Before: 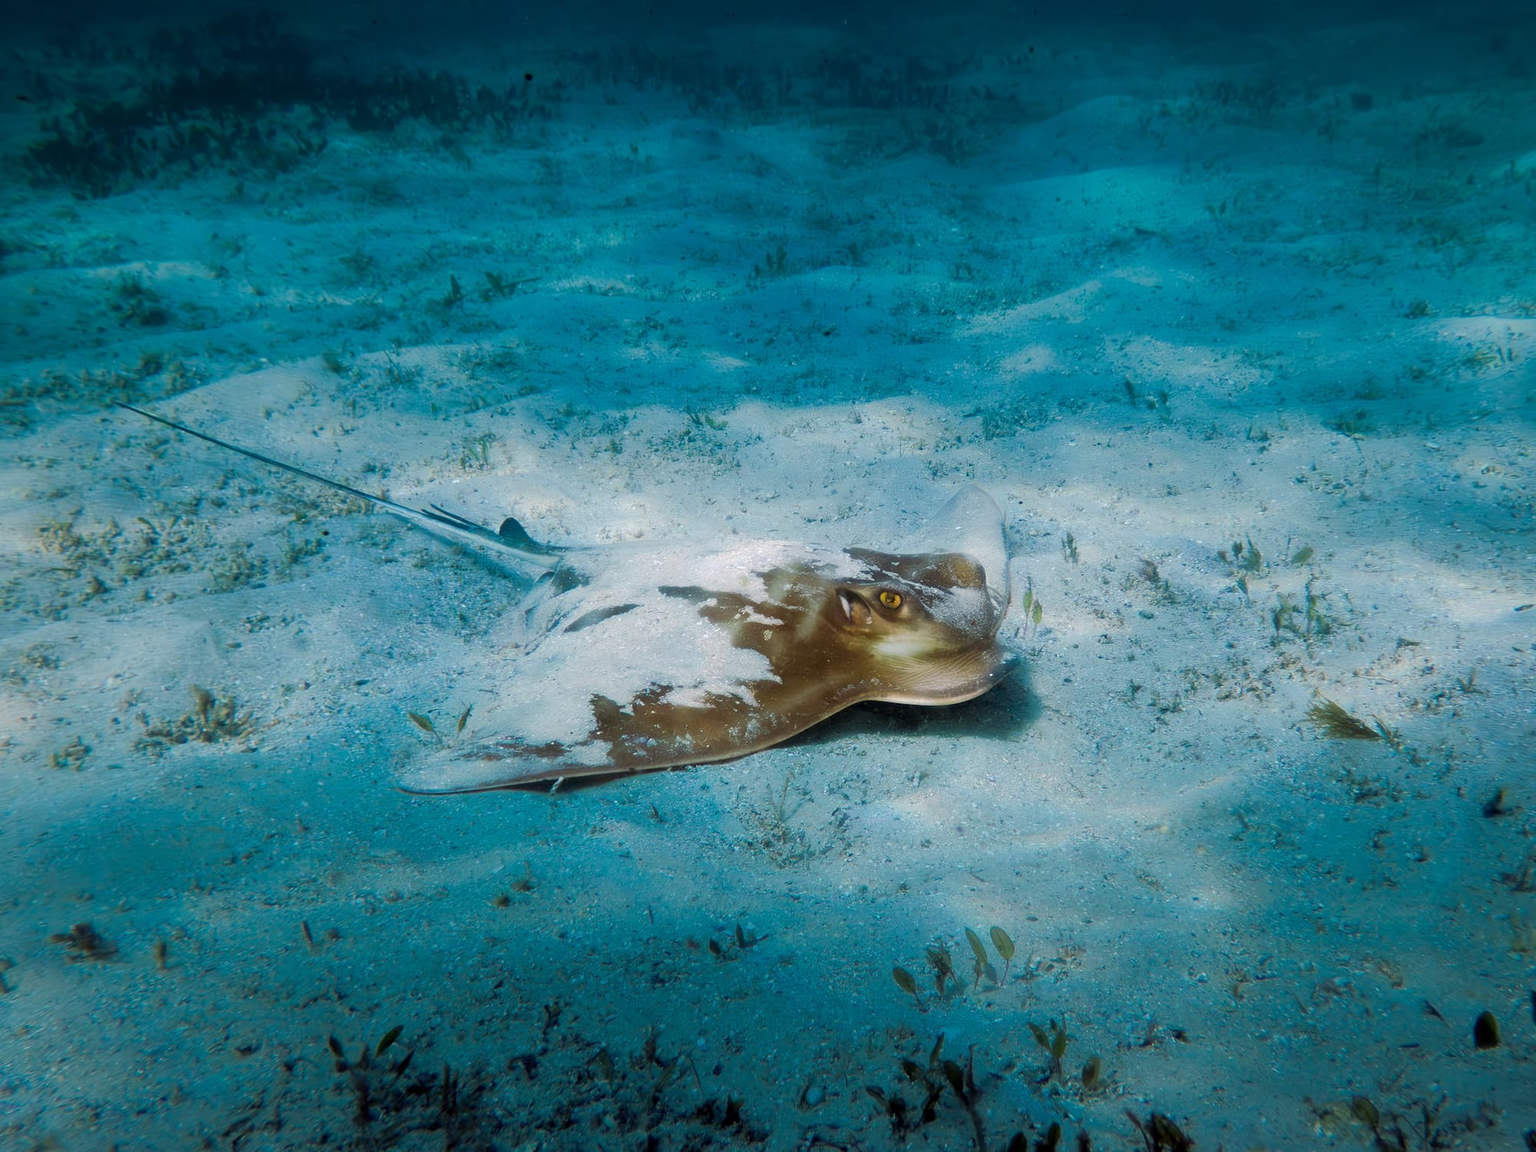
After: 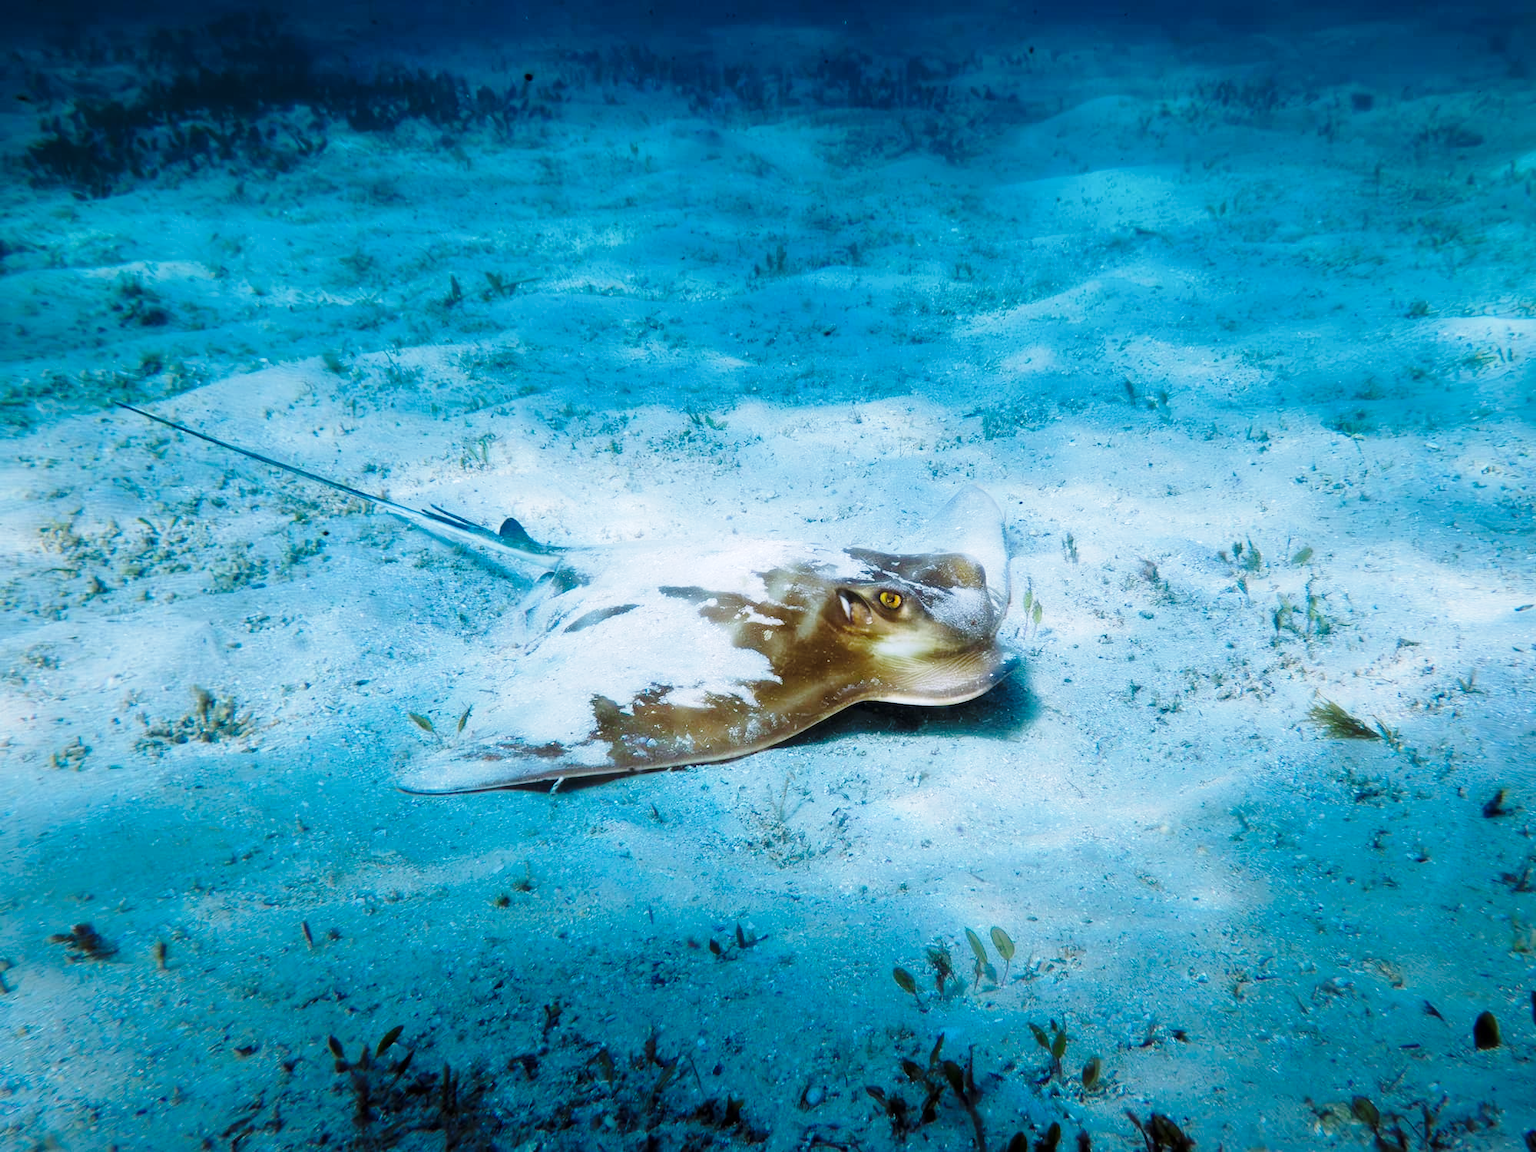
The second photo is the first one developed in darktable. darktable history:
base curve: curves: ch0 [(0, 0) (0.028, 0.03) (0.121, 0.232) (0.46, 0.748) (0.859, 0.968) (1, 1)], preserve colors none
white balance: red 0.931, blue 1.11
